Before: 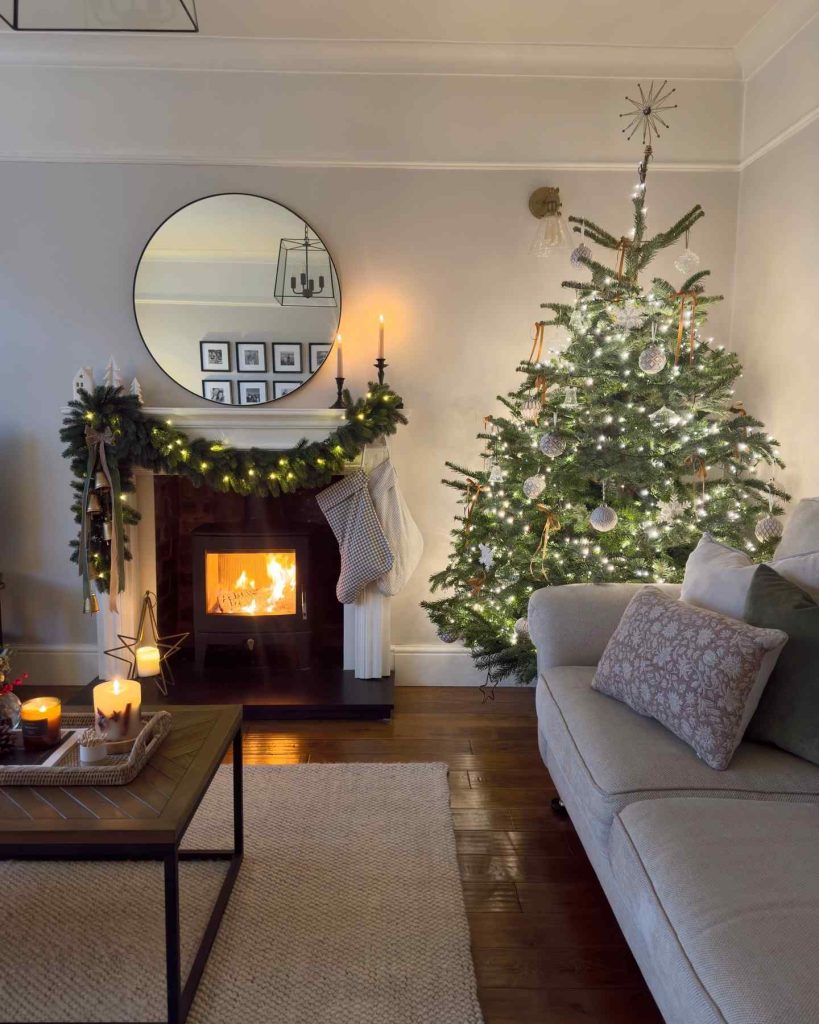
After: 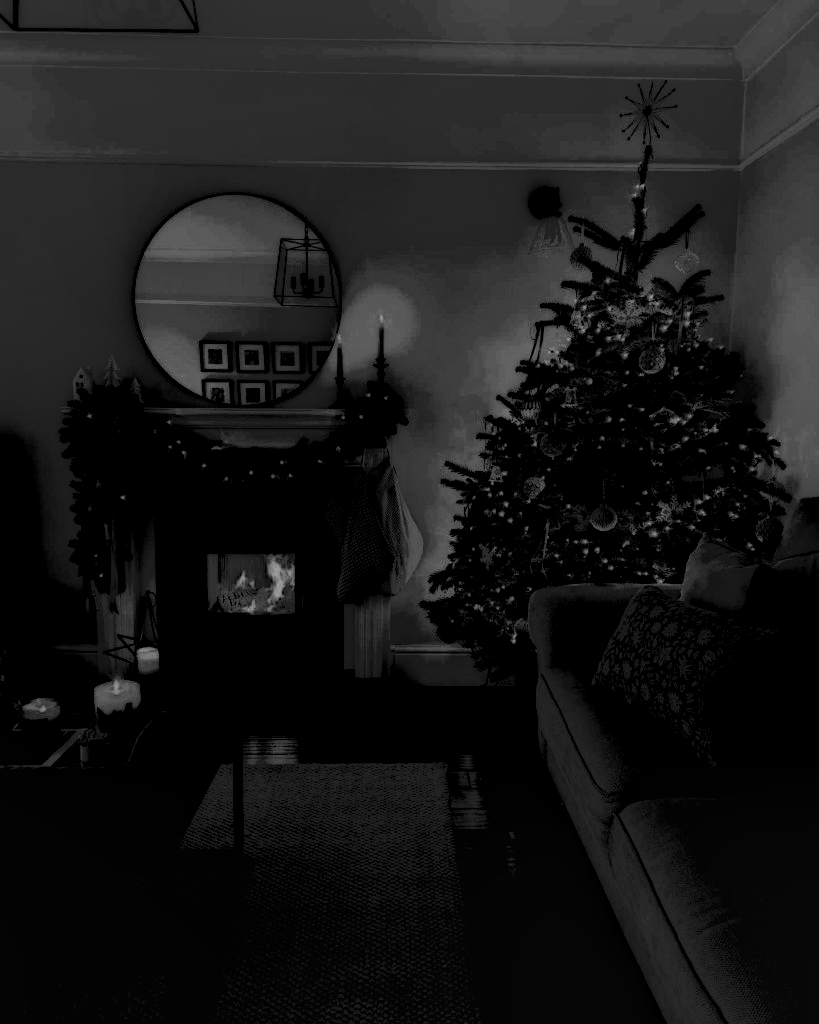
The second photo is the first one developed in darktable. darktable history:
local contrast: highlights 0%, shadows 198%, detail 164%, midtone range 0.001
contrast brightness saturation: contrast 0.02, brightness -1, saturation -1
